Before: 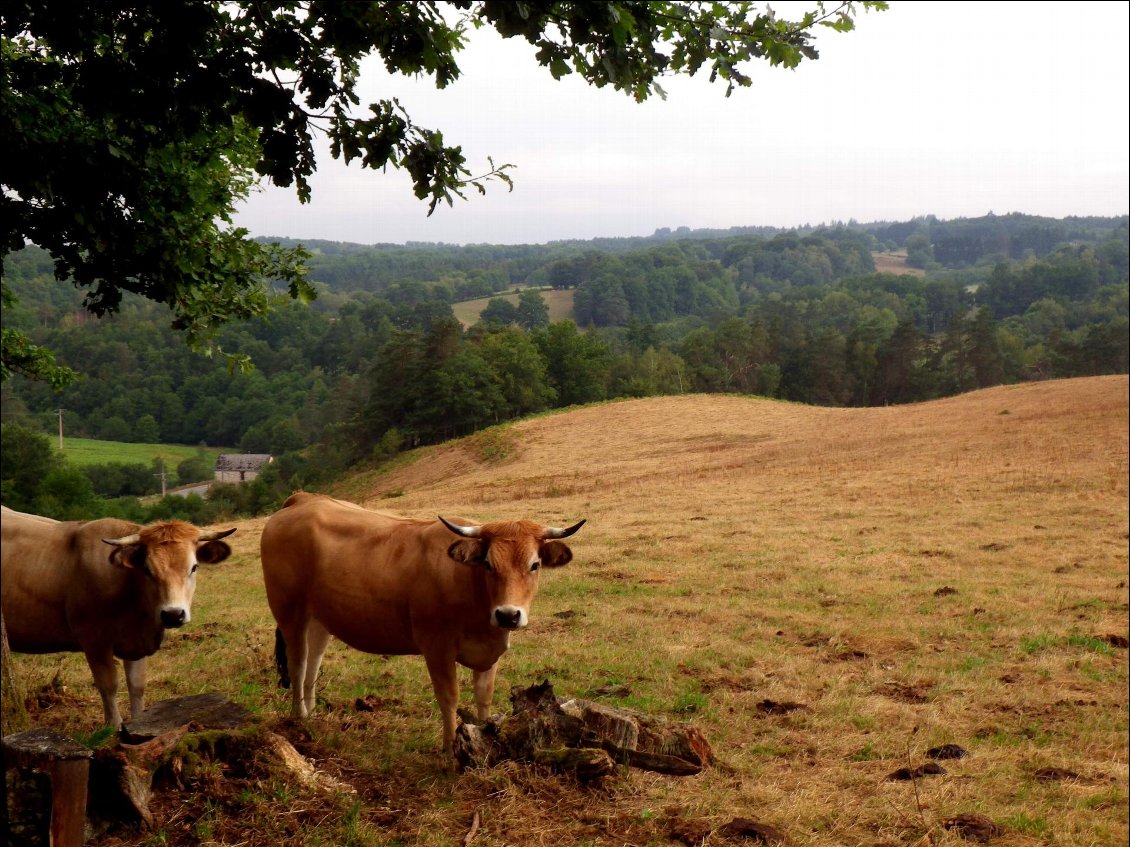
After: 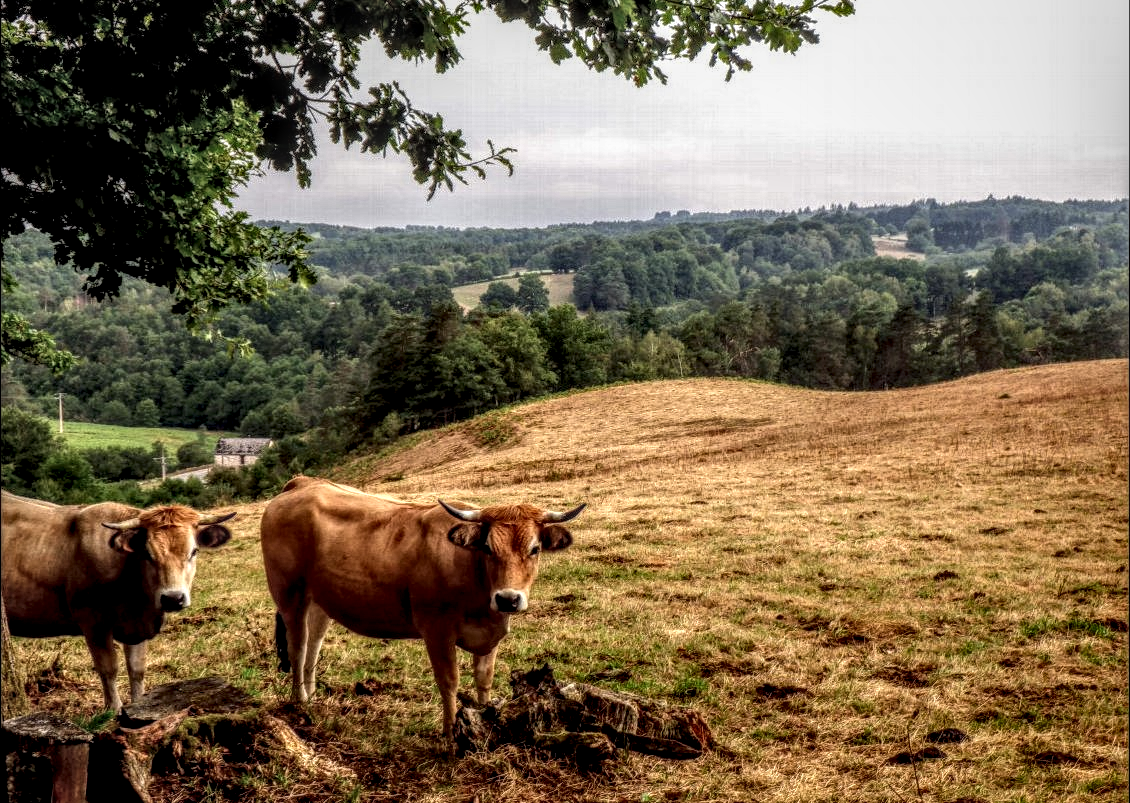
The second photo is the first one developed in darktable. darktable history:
local contrast: highlights 1%, shadows 7%, detail 300%, midtone range 0.304
shadows and highlights: shadows 13.25, white point adjustment 1.19, soften with gaussian
crop and rotate: top 1.9%, bottom 3.28%
